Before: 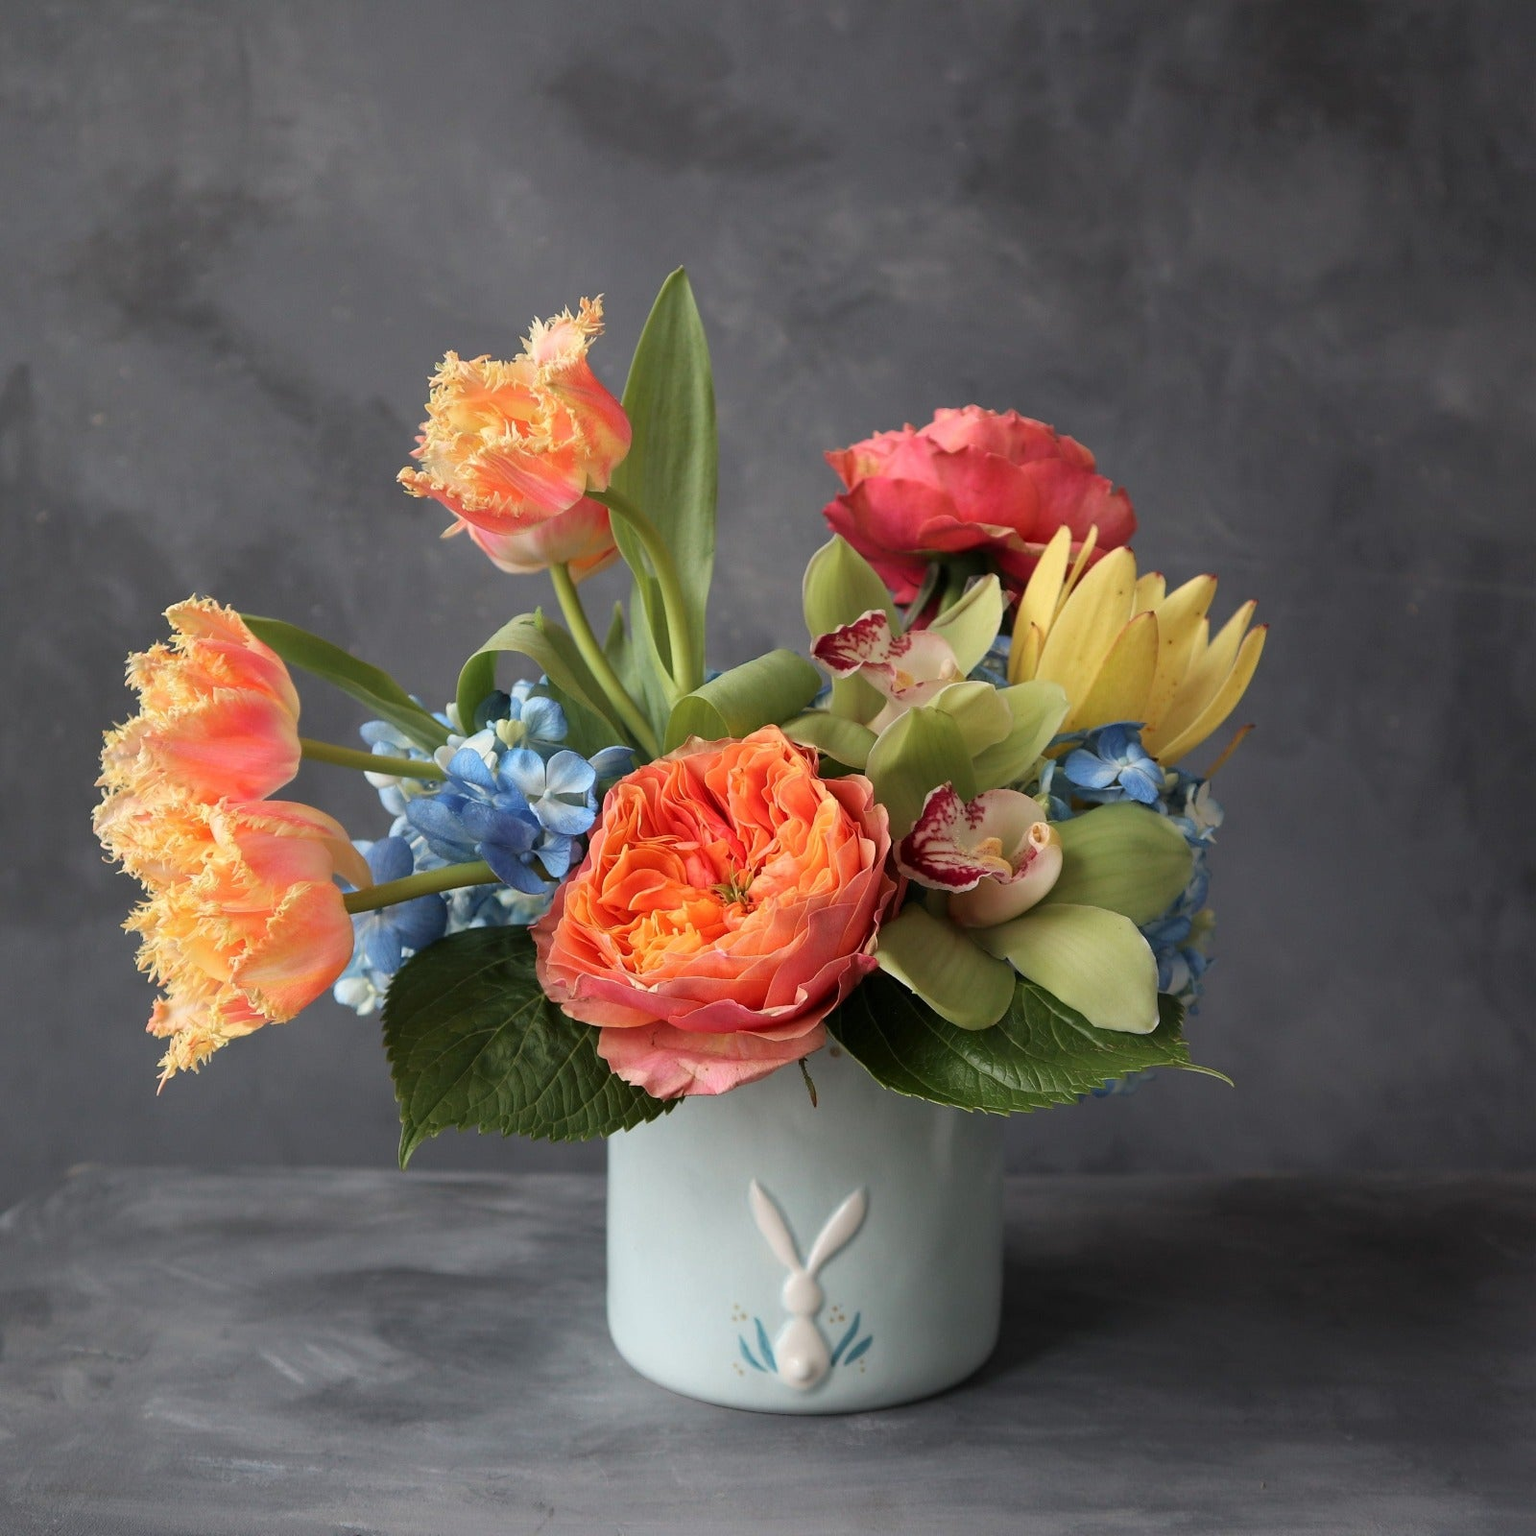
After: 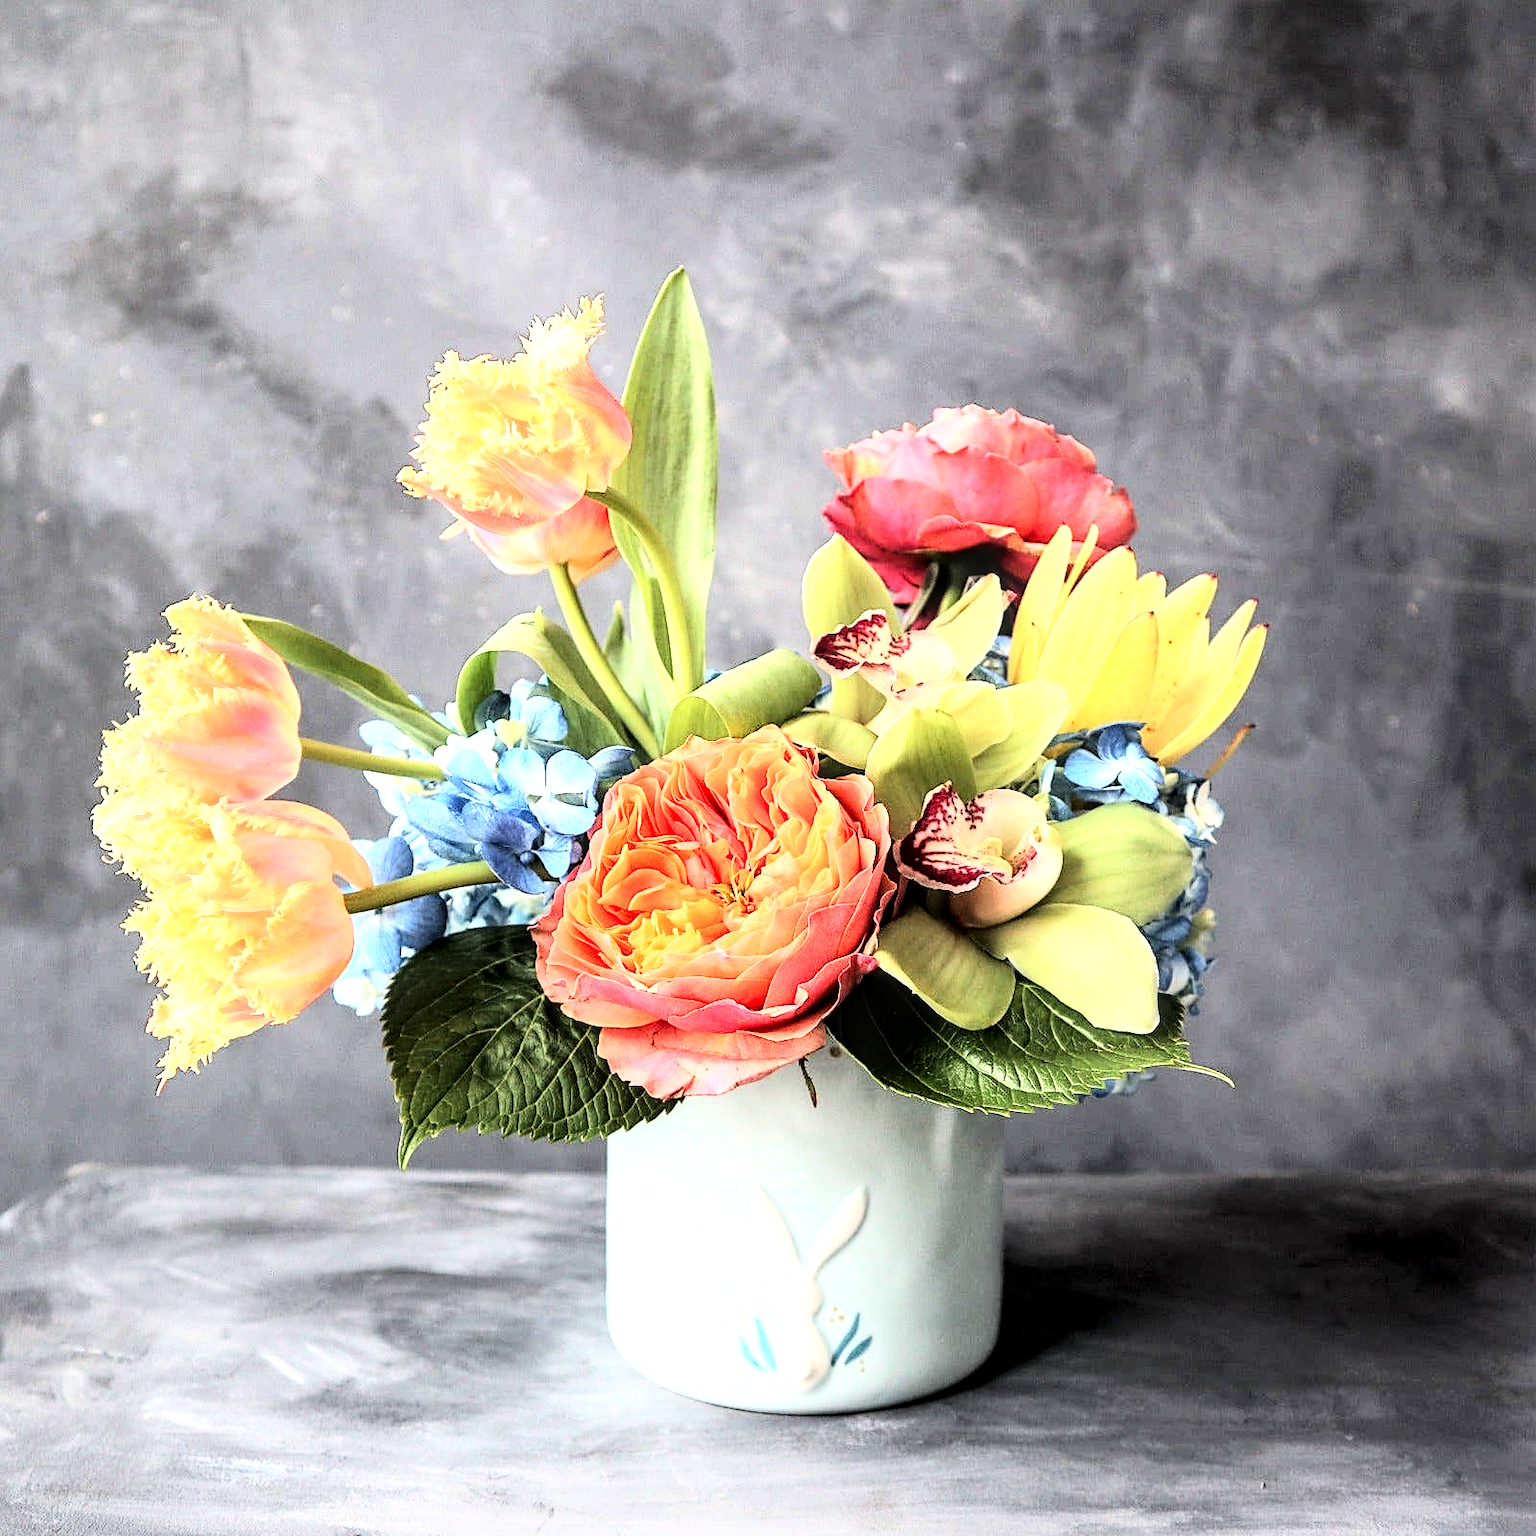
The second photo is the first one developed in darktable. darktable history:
exposure: exposure 0.722 EV, compensate highlight preservation false
local contrast: detail 150%
rgb curve: curves: ch0 [(0, 0) (0.21, 0.15) (0.24, 0.21) (0.5, 0.75) (0.75, 0.96) (0.89, 0.99) (1, 1)]; ch1 [(0, 0.02) (0.21, 0.13) (0.25, 0.2) (0.5, 0.67) (0.75, 0.9) (0.89, 0.97) (1, 1)]; ch2 [(0, 0.02) (0.21, 0.13) (0.25, 0.2) (0.5, 0.67) (0.75, 0.9) (0.89, 0.97) (1, 1)], compensate middle gray true
sharpen: on, module defaults
